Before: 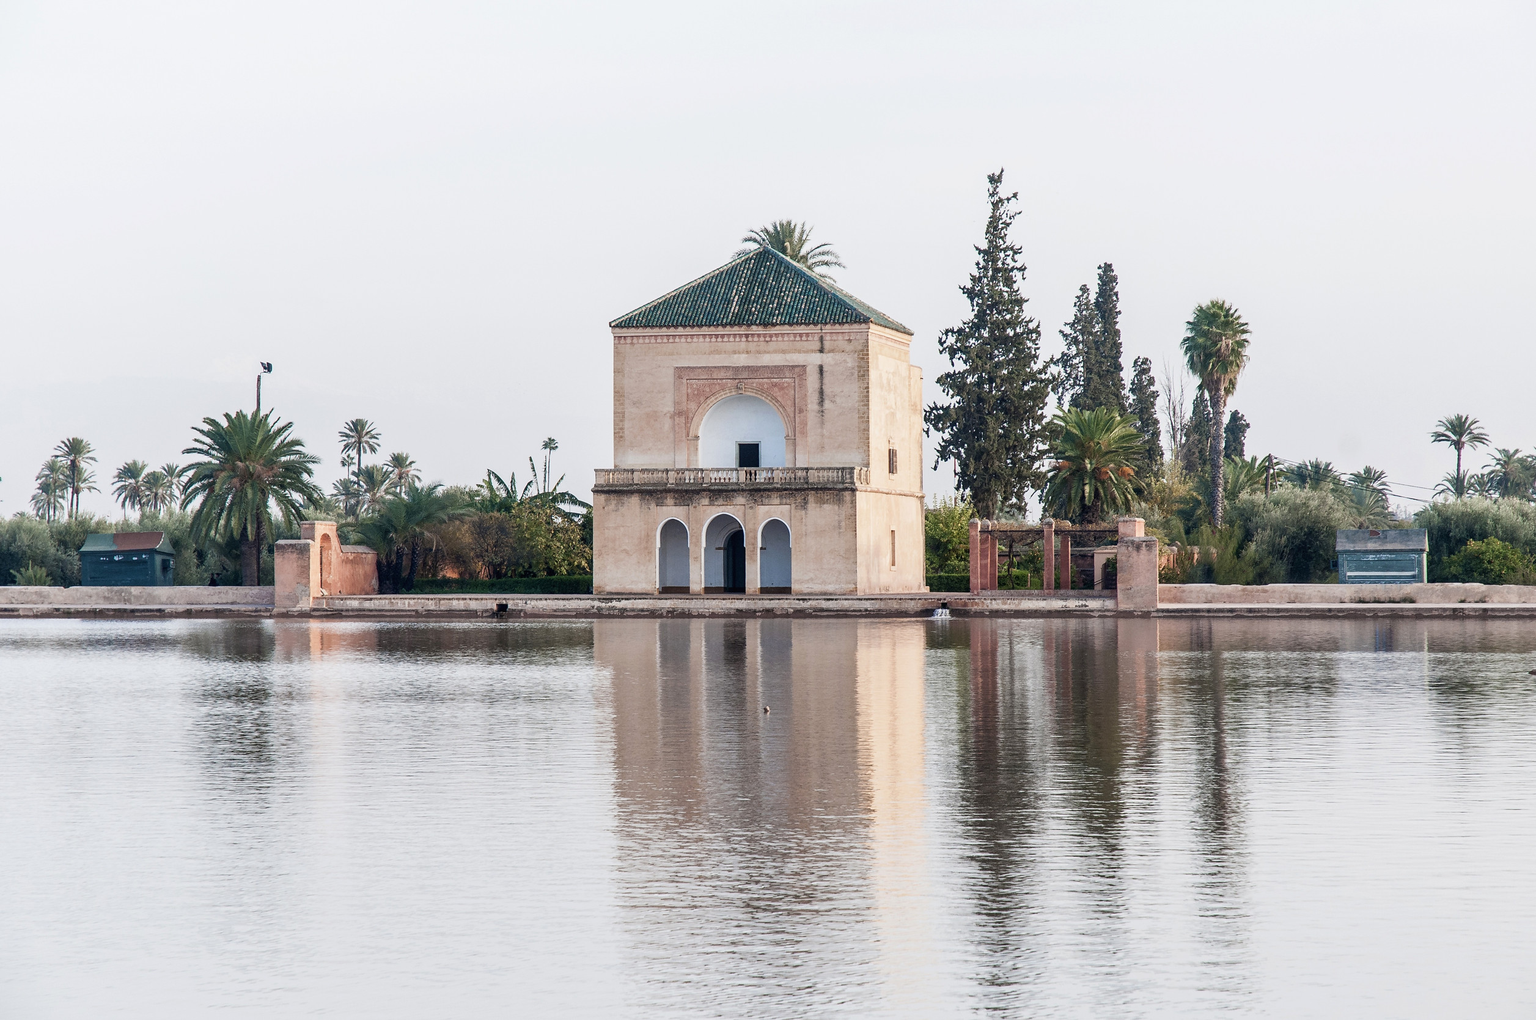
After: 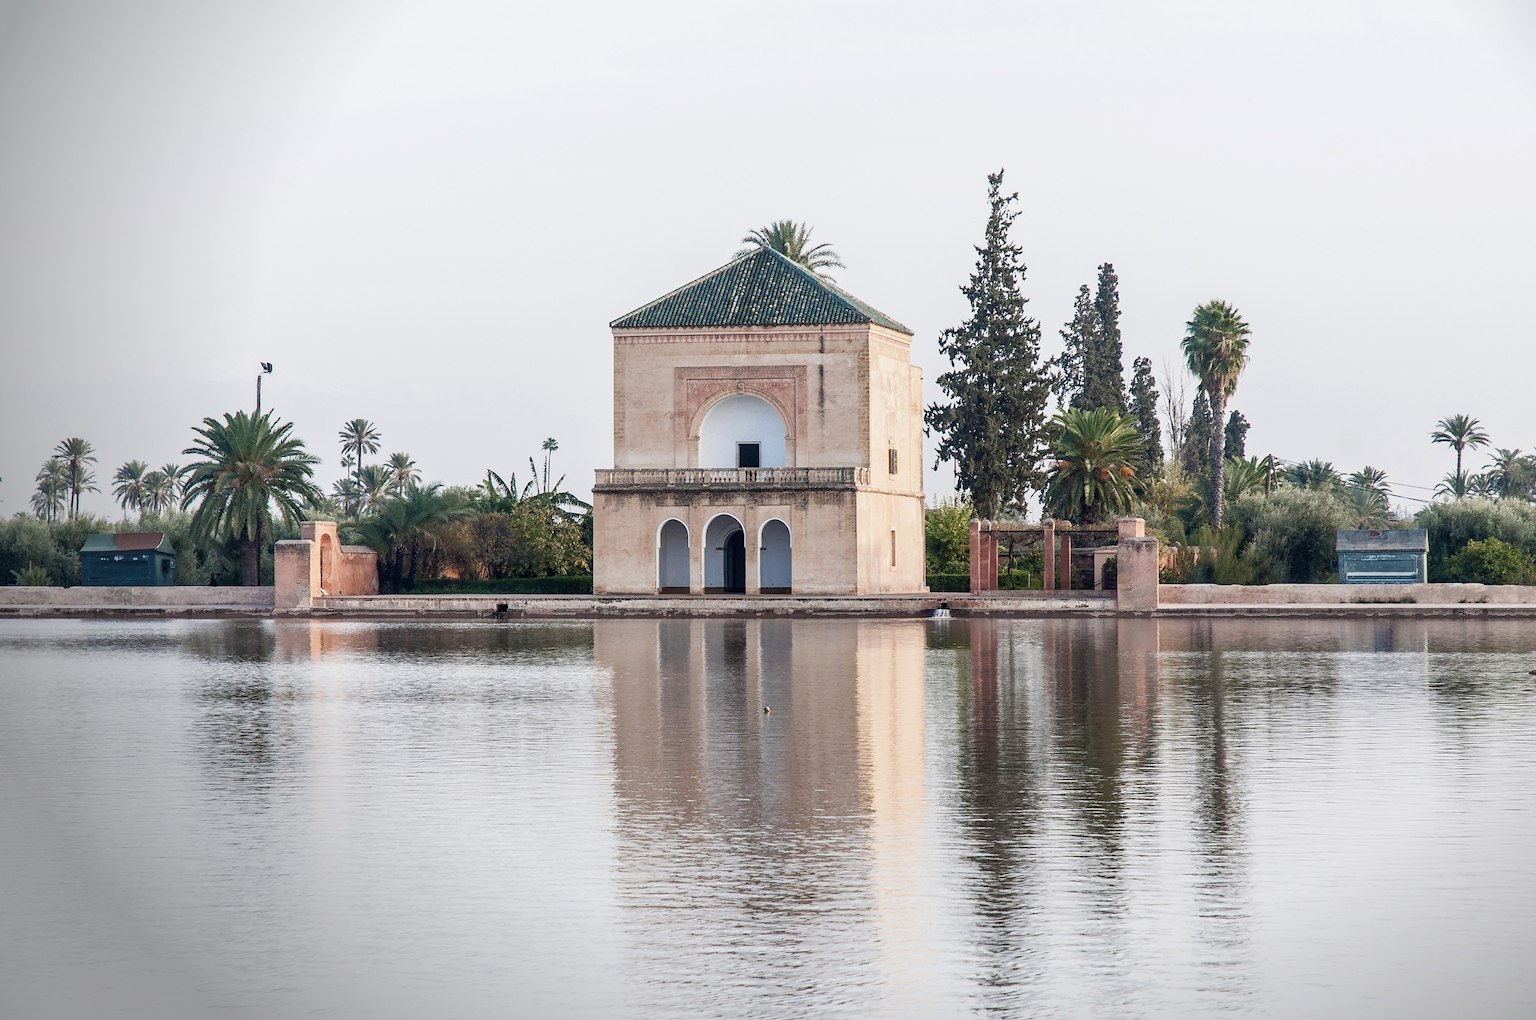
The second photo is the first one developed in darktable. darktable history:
vignetting: fall-off start 89.08%, fall-off radius 43.7%, brightness -0.589, saturation -0.003, center (0.218, -0.229), width/height ratio 1.153
